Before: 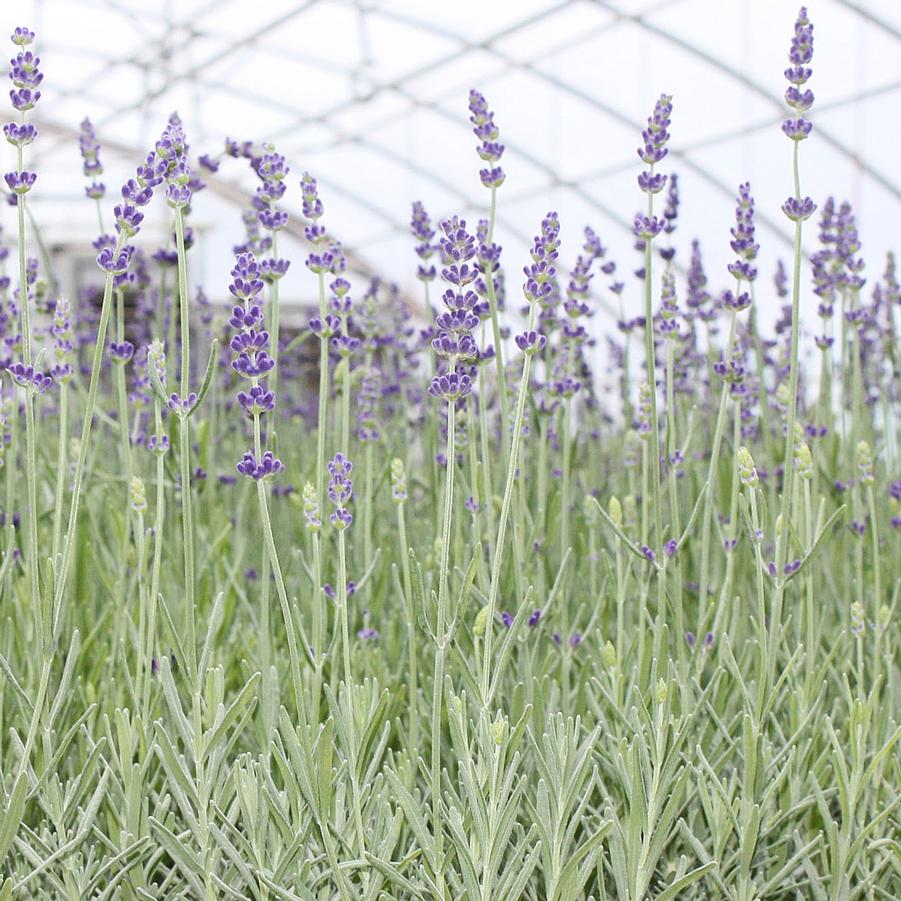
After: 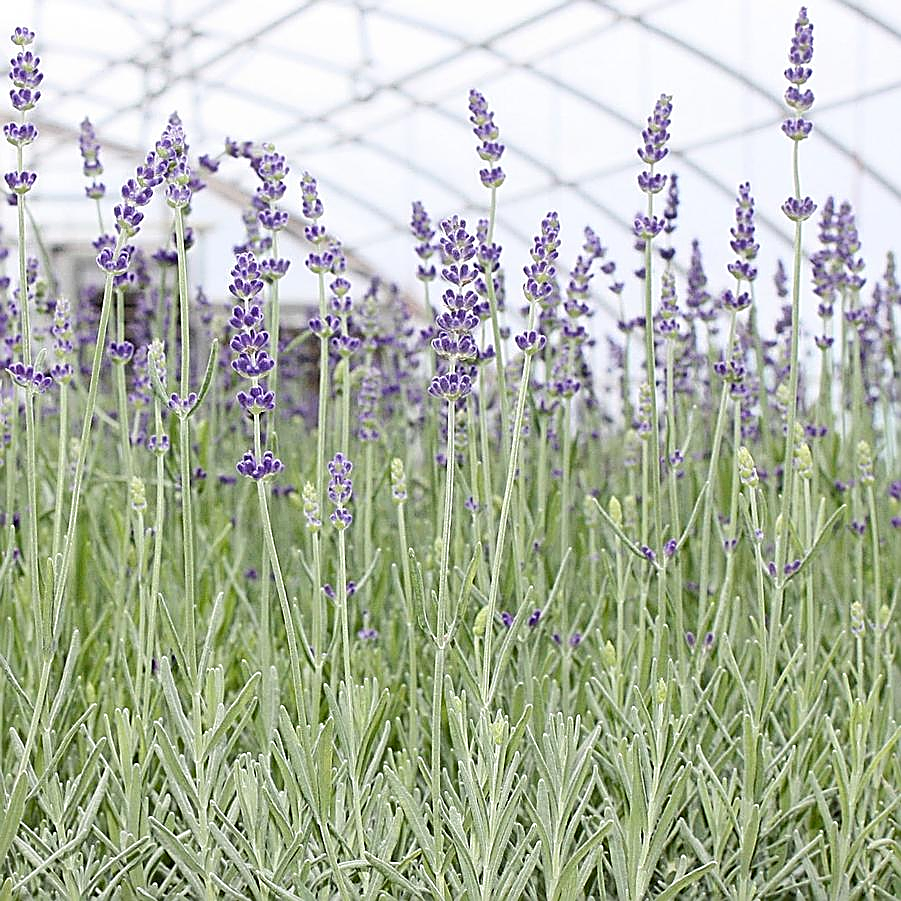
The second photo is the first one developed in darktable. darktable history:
haze removal: adaptive false
sharpen: amount 1
